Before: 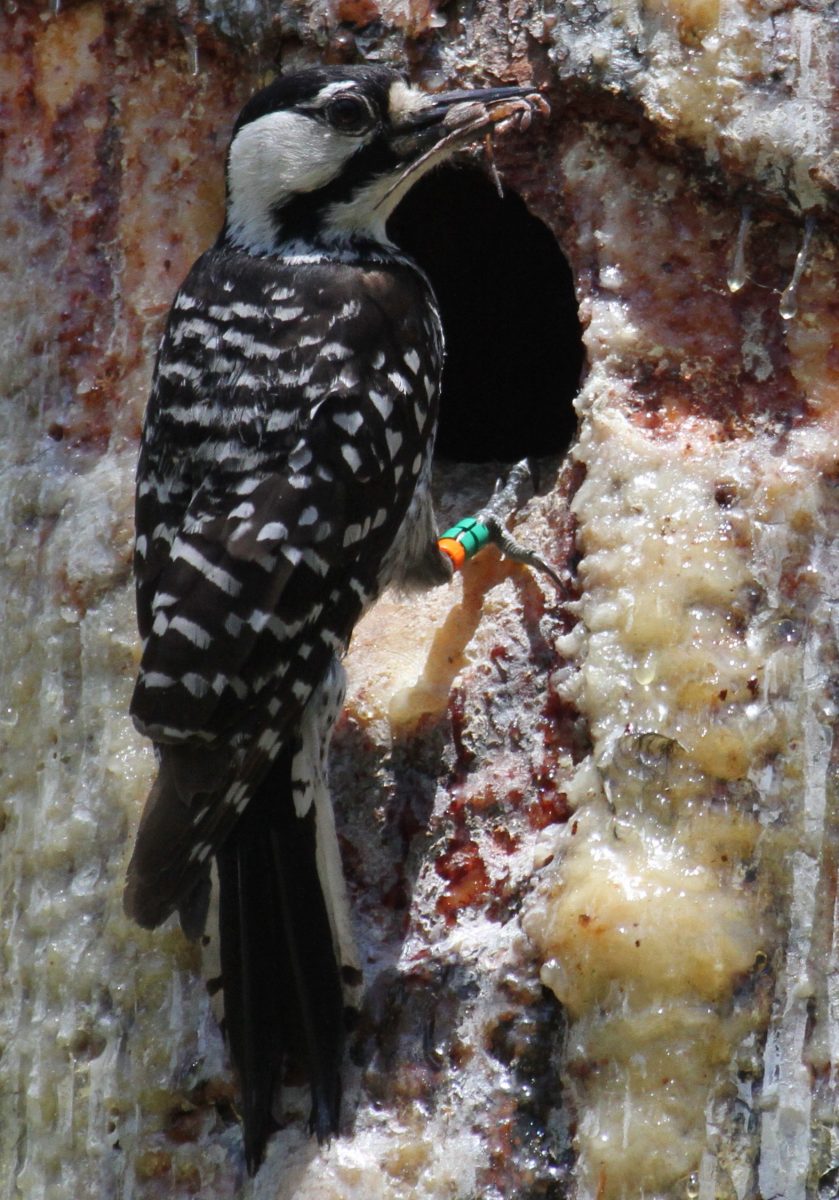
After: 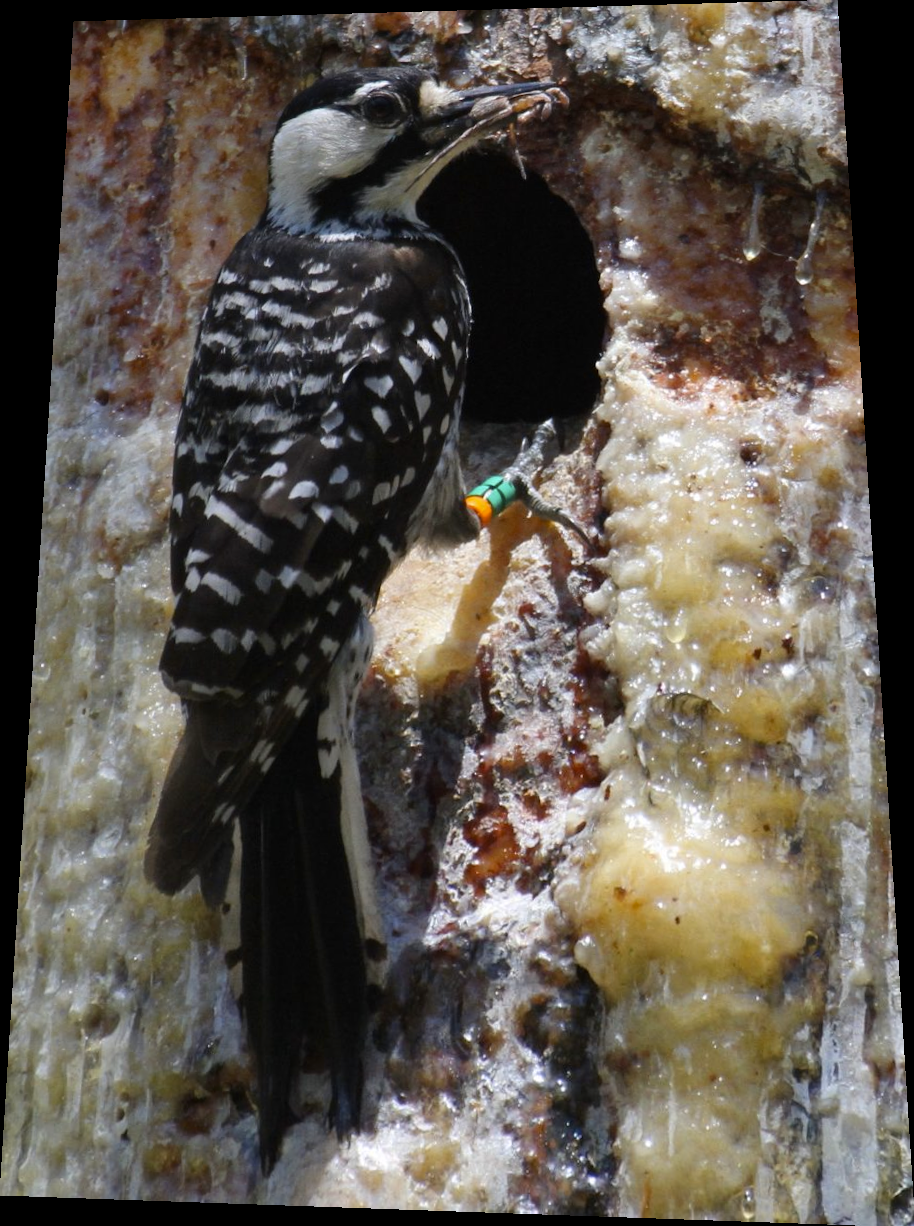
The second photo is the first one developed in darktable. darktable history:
contrast brightness saturation: saturation -0.05
rotate and perspective: rotation 0.128°, lens shift (vertical) -0.181, lens shift (horizontal) -0.044, shear 0.001, automatic cropping off
color contrast: green-magenta contrast 0.85, blue-yellow contrast 1.25, unbound 0
